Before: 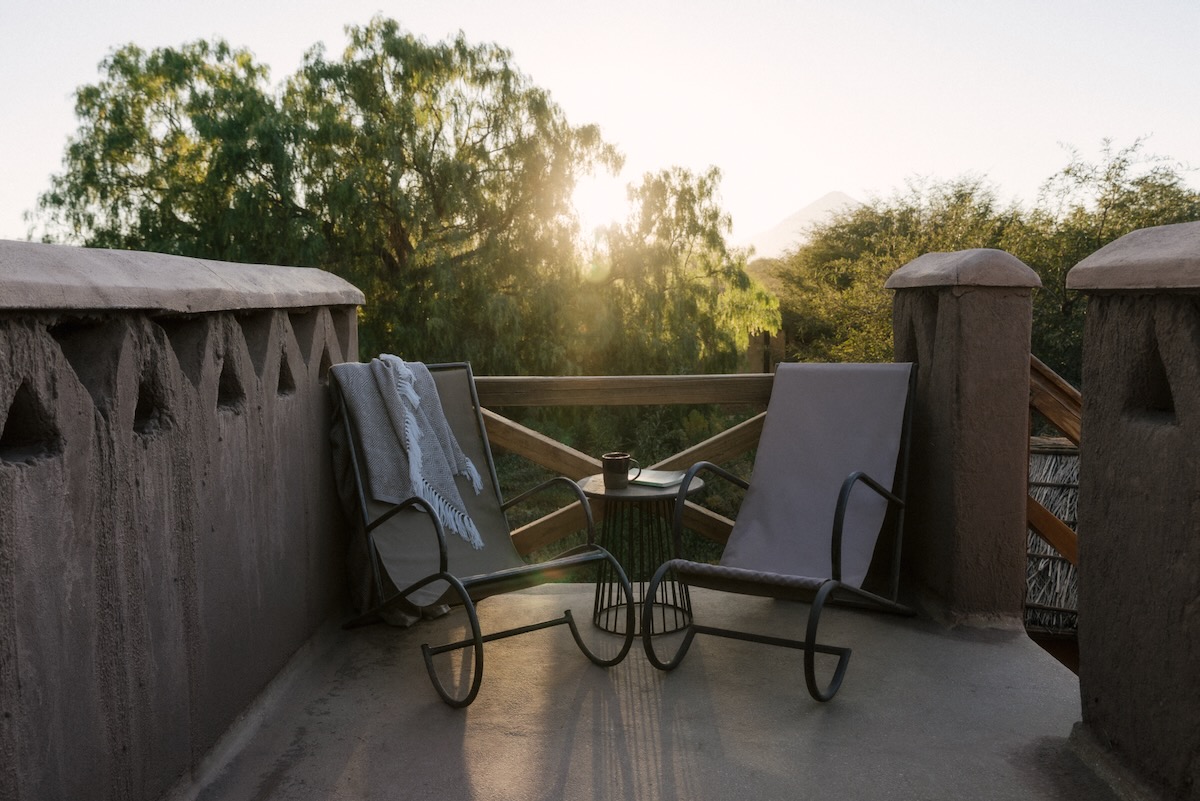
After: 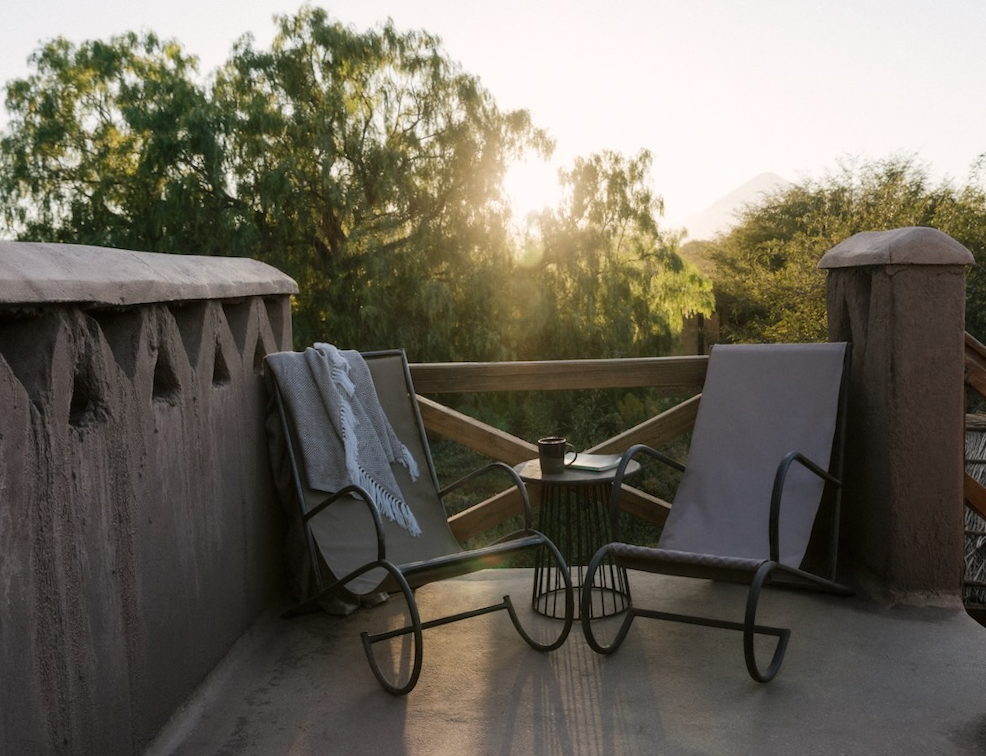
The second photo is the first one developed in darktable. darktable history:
crop and rotate: angle 1°, left 4.281%, top 0.642%, right 11.383%, bottom 2.486%
color balance rgb: on, module defaults
